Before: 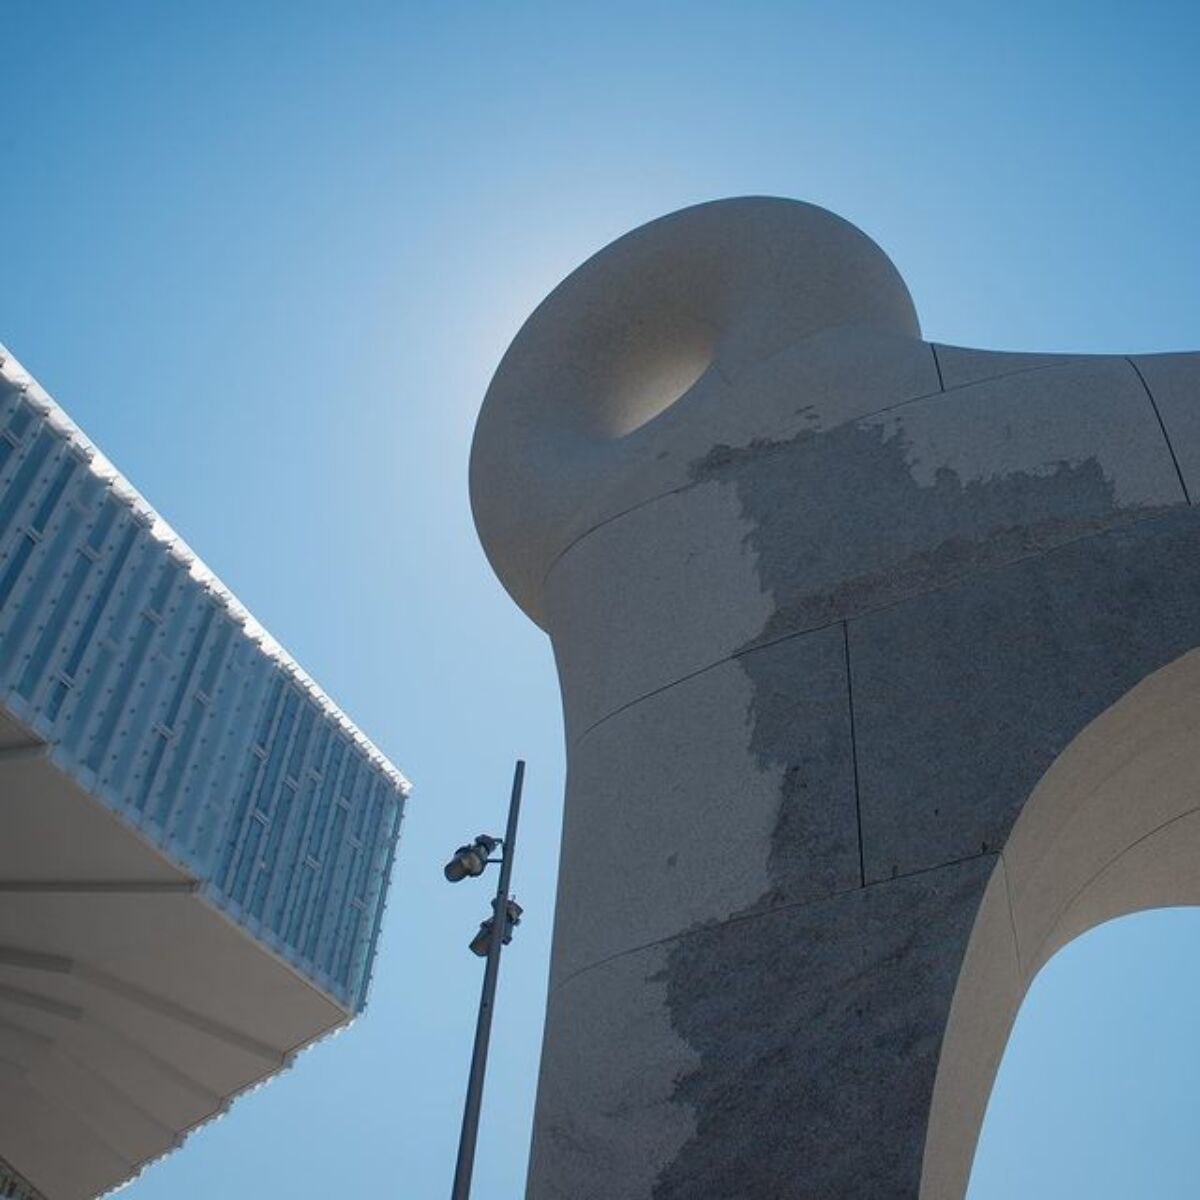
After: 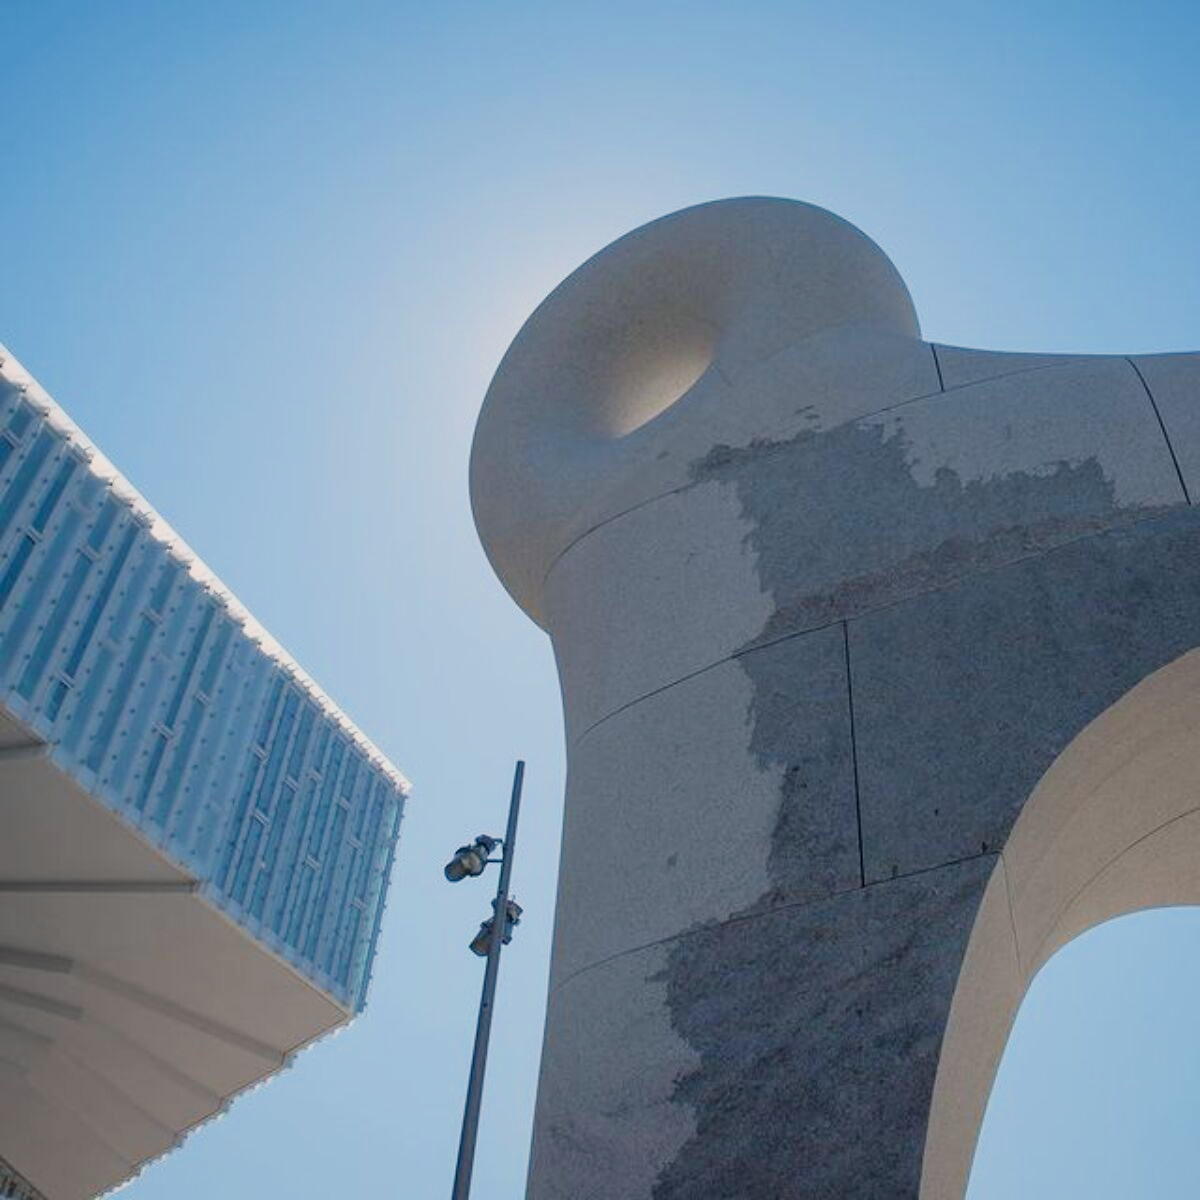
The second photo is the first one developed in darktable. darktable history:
exposure: exposure 0.6 EV, compensate highlight preservation false
color balance rgb: shadows lift › hue 87.51°, highlights gain › chroma 1.62%, highlights gain › hue 55.1°, global offset › chroma 0.06%, global offset › hue 253.66°, linear chroma grading › global chroma 0.5%, perceptual saturation grading › global saturation 16.38%
filmic rgb: black relative exposure -7.65 EV, white relative exposure 4.56 EV, hardness 3.61
